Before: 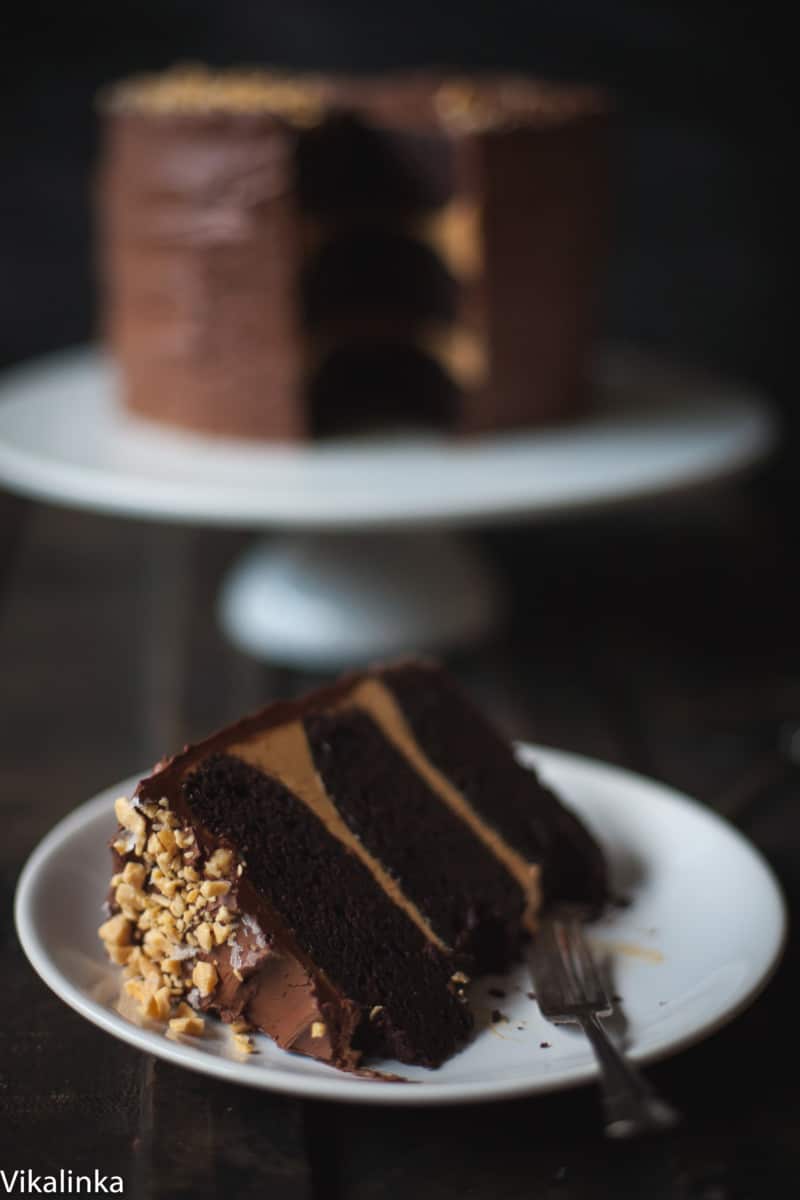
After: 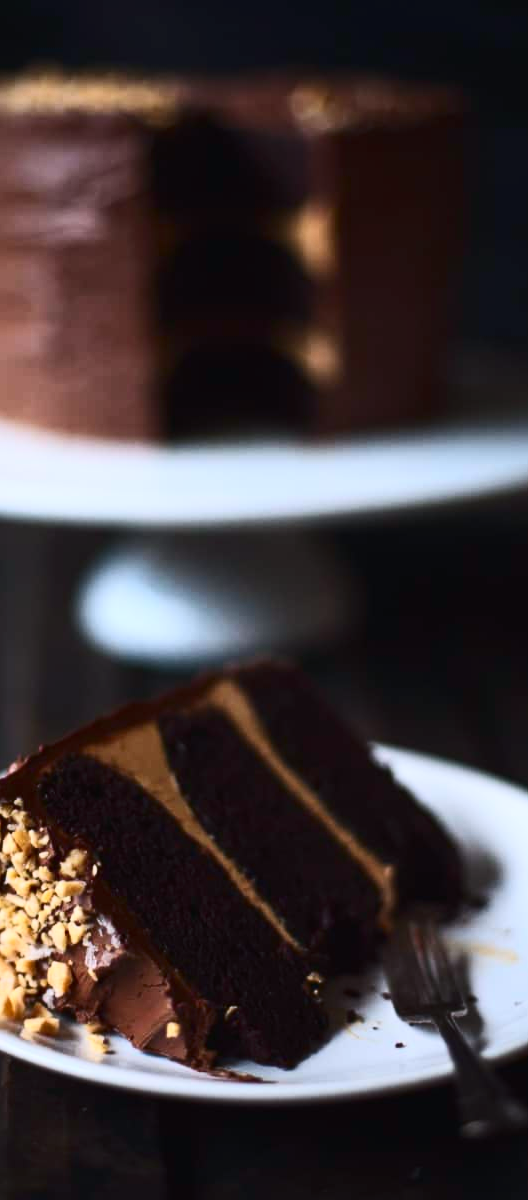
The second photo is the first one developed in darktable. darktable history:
color calibration: illuminant as shot in camera, x 0.358, y 0.373, temperature 4628.91 K
crop and rotate: left 18.316%, right 15.603%
contrast brightness saturation: contrast 0.399, brightness 0.109, saturation 0.215
